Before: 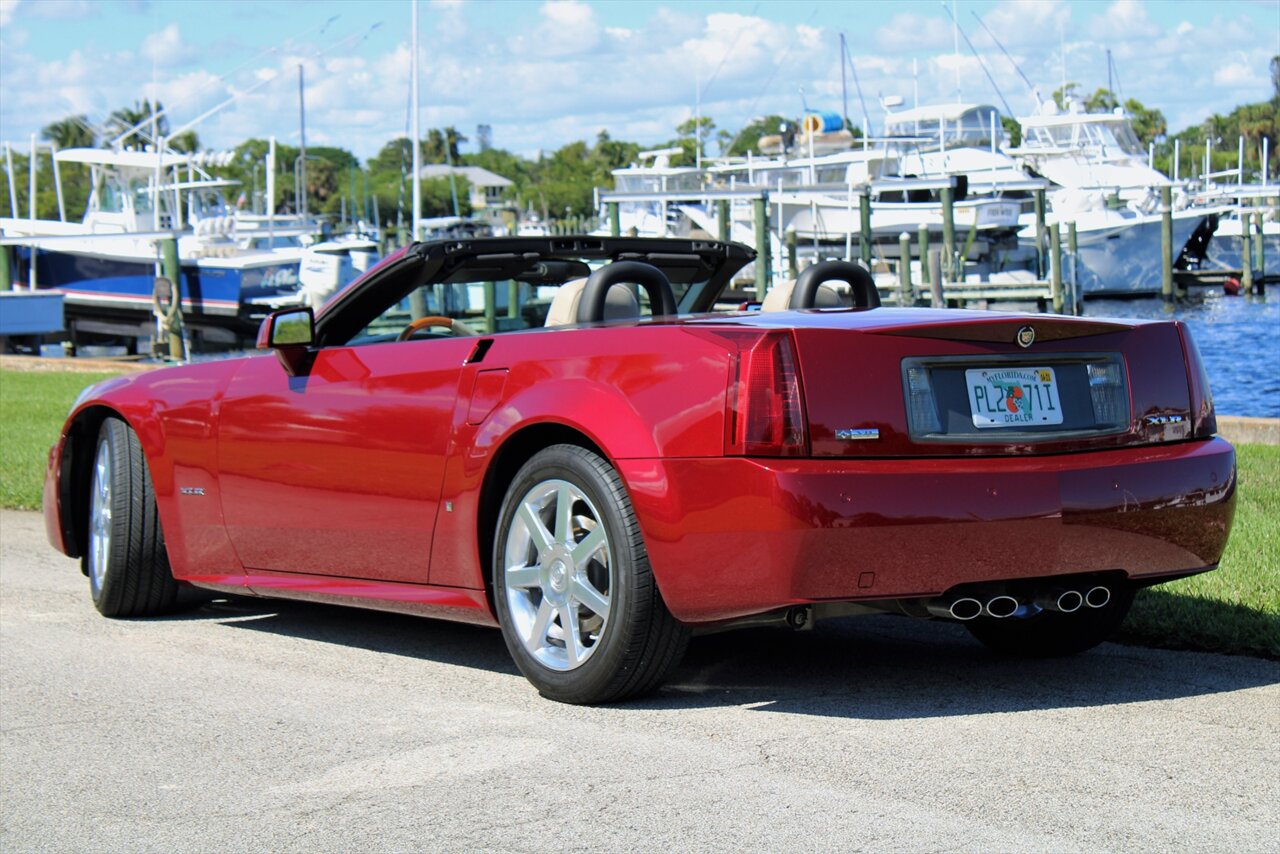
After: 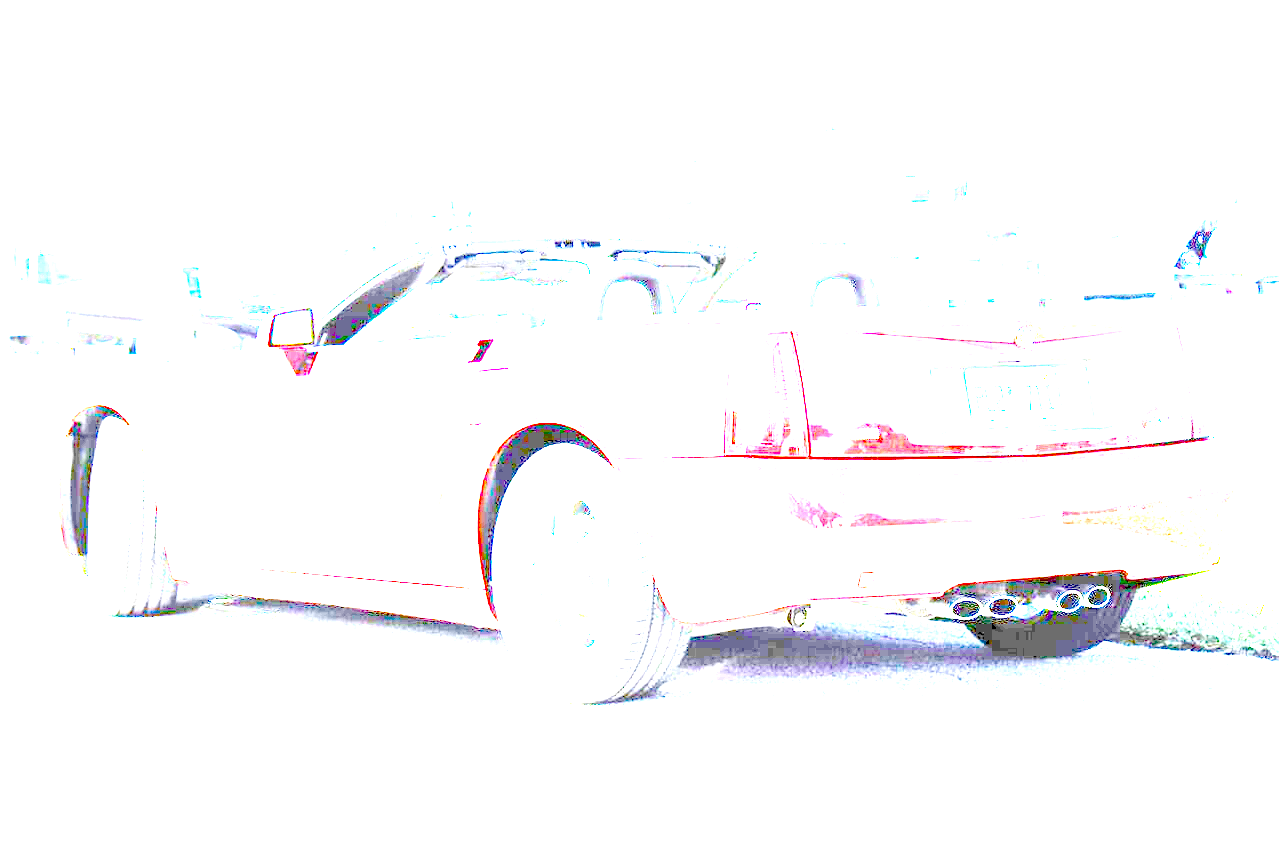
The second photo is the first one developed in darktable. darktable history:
exposure: exposure 7.975 EV, compensate highlight preservation false
